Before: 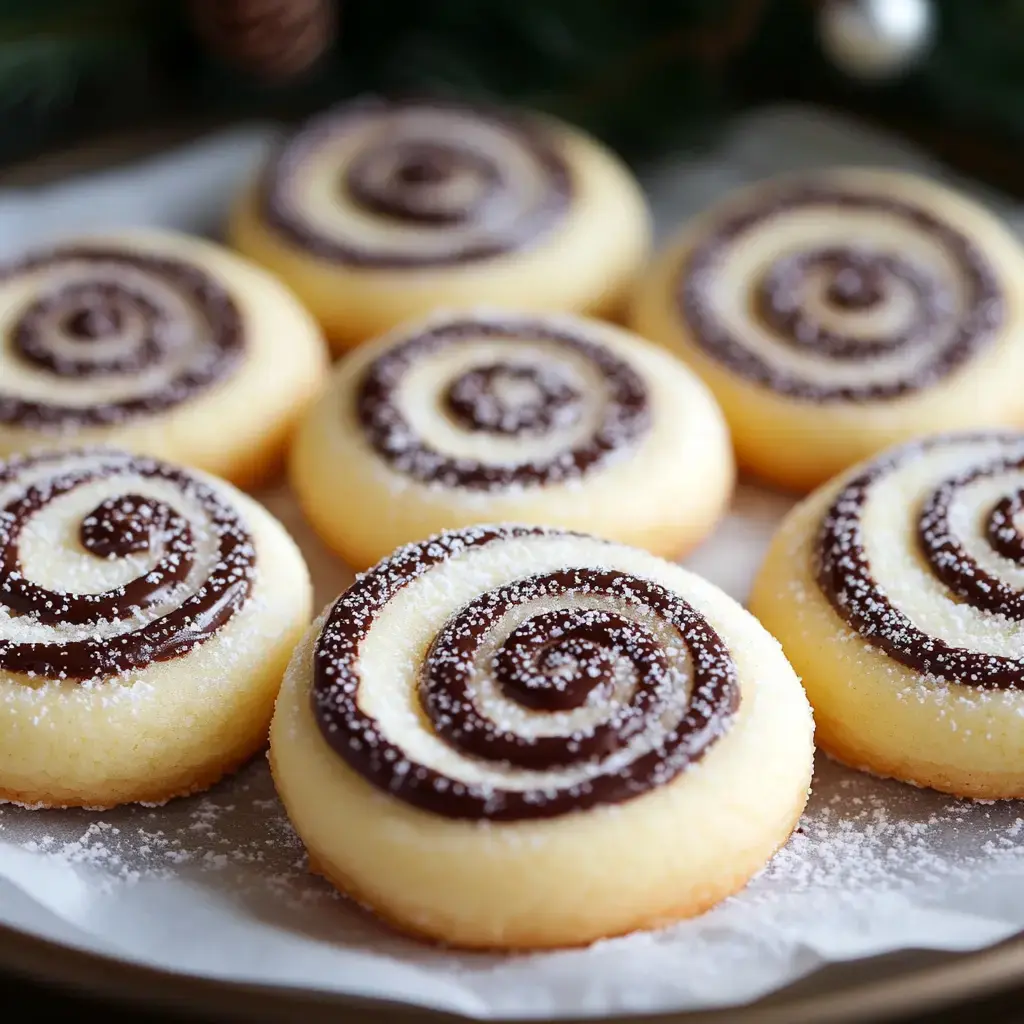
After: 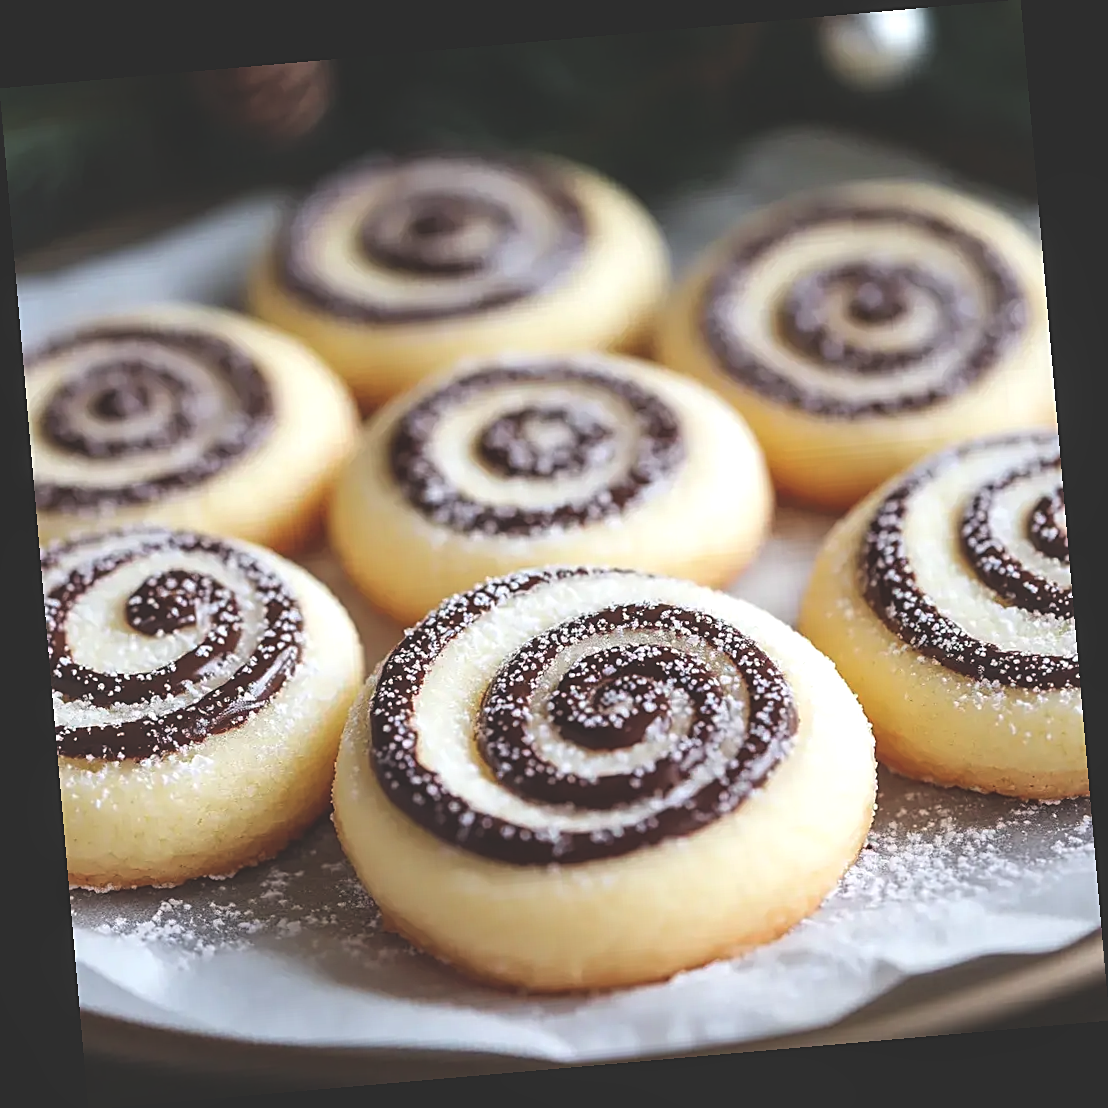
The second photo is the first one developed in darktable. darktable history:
local contrast: highlights 83%, shadows 81%
rotate and perspective: rotation -4.98°, automatic cropping off
exposure: black level correction -0.028, compensate highlight preservation false
sharpen: on, module defaults
